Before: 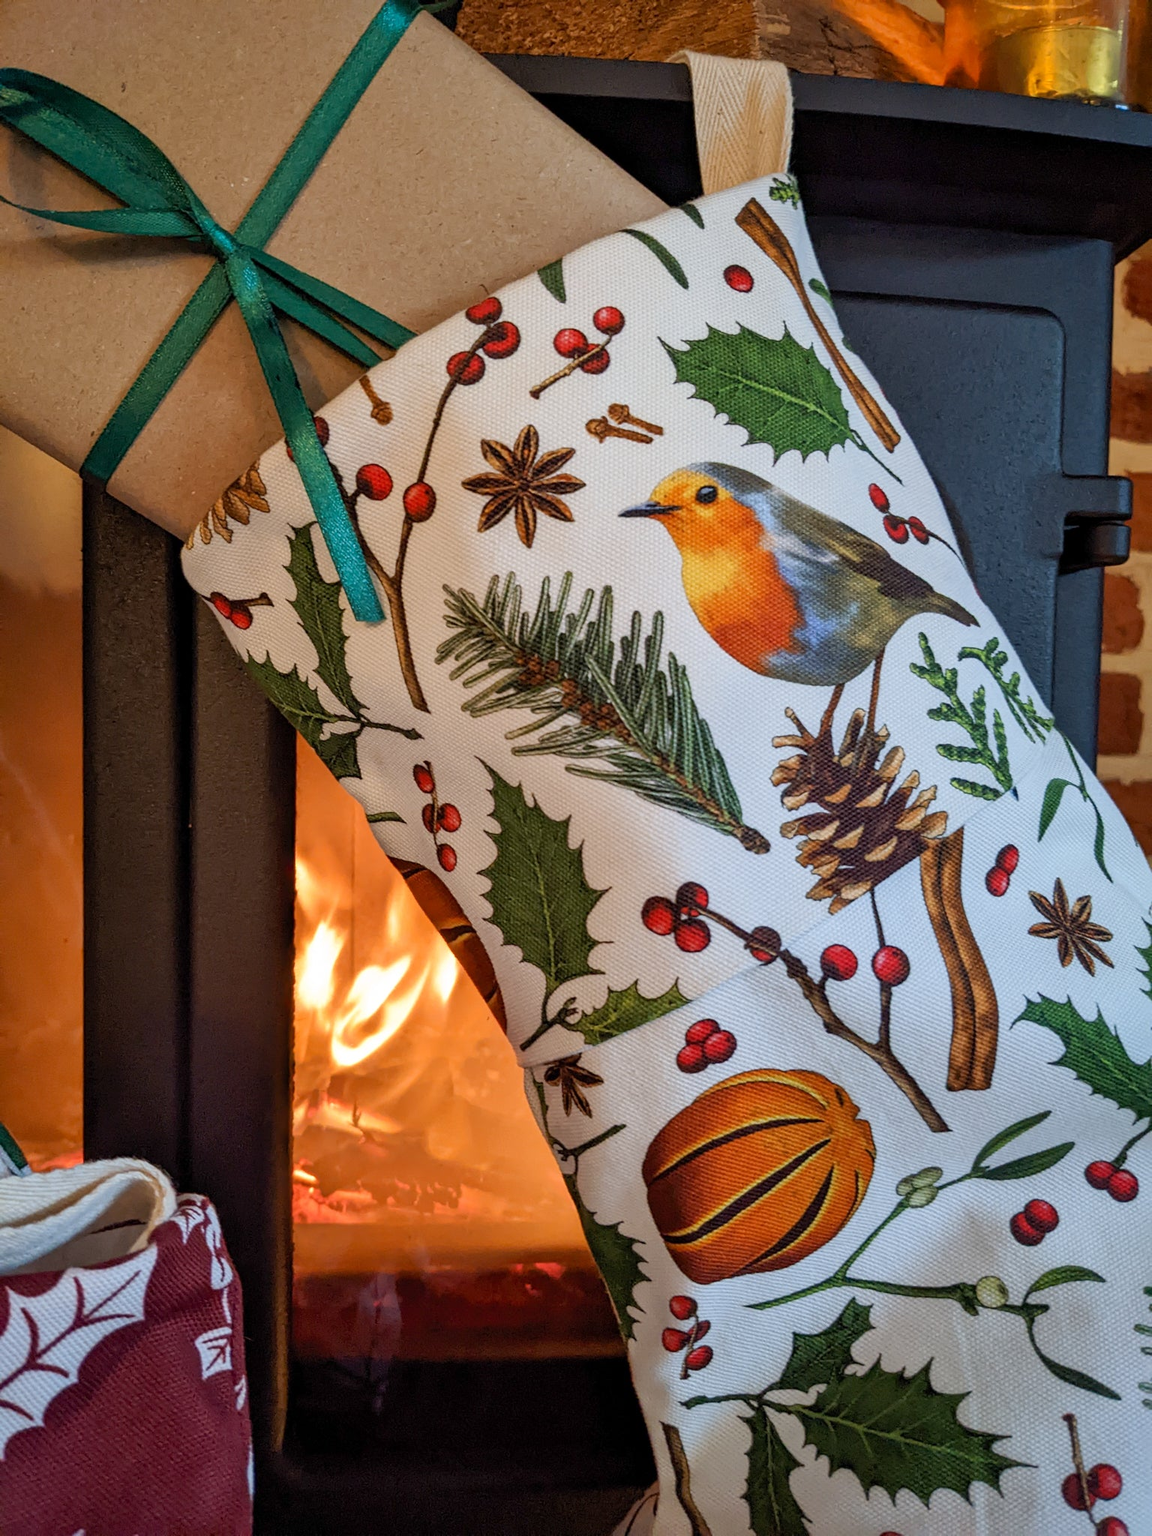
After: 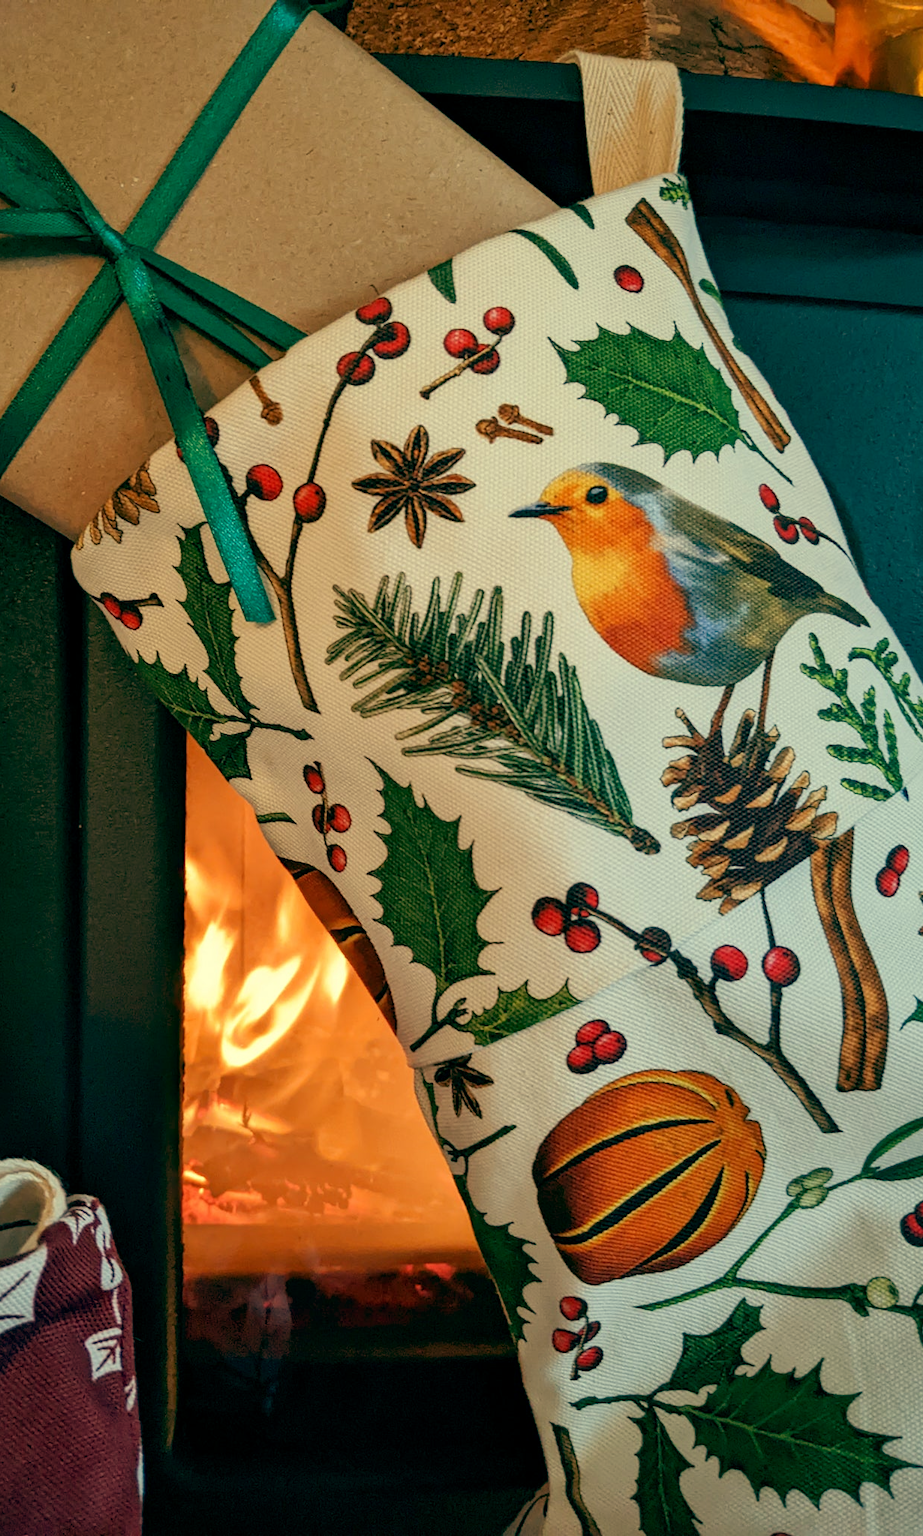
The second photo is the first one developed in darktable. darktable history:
color balance: mode lift, gamma, gain (sRGB), lift [1, 0.69, 1, 1], gamma [1, 1.482, 1, 1], gain [1, 1, 1, 0.802]
crop and rotate: left 9.597%, right 10.195%
